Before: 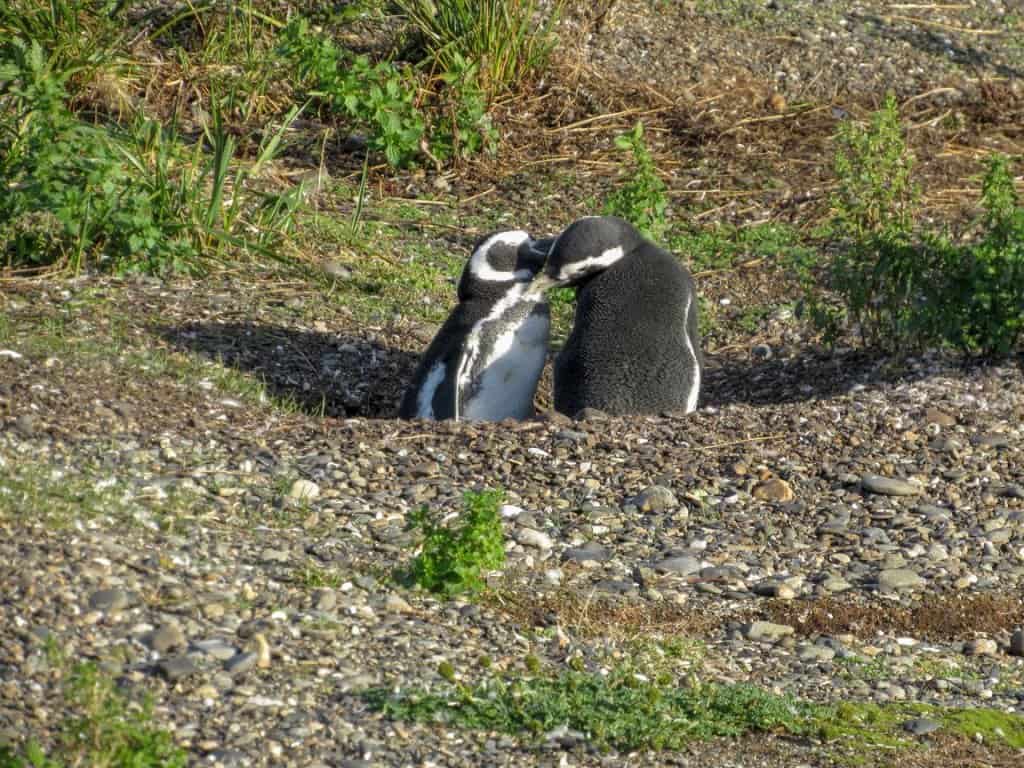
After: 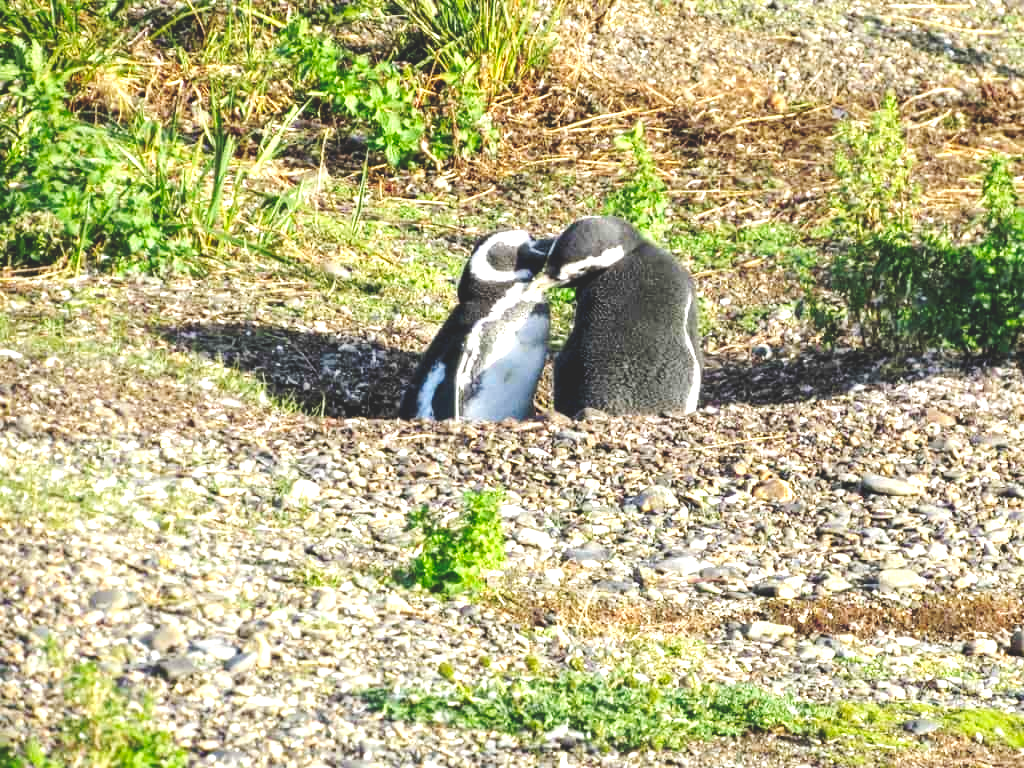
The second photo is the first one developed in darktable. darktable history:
tone curve: curves: ch0 [(0, 0) (0.003, 0.161) (0.011, 0.161) (0.025, 0.161) (0.044, 0.161) (0.069, 0.161) (0.1, 0.161) (0.136, 0.163) (0.177, 0.179) (0.224, 0.207) (0.277, 0.243) (0.335, 0.292) (0.399, 0.361) (0.468, 0.452) (0.543, 0.547) (0.623, 0.638) (0.709, 0.731) (0.801, 0.826) (0.898, 0.911) (1, 1)], preserve colors none
color balance: on, module defaults
exposure: black level correction 0, exposure 1.45 EV, compensate exposure bias true, compensate highlight preservation false
